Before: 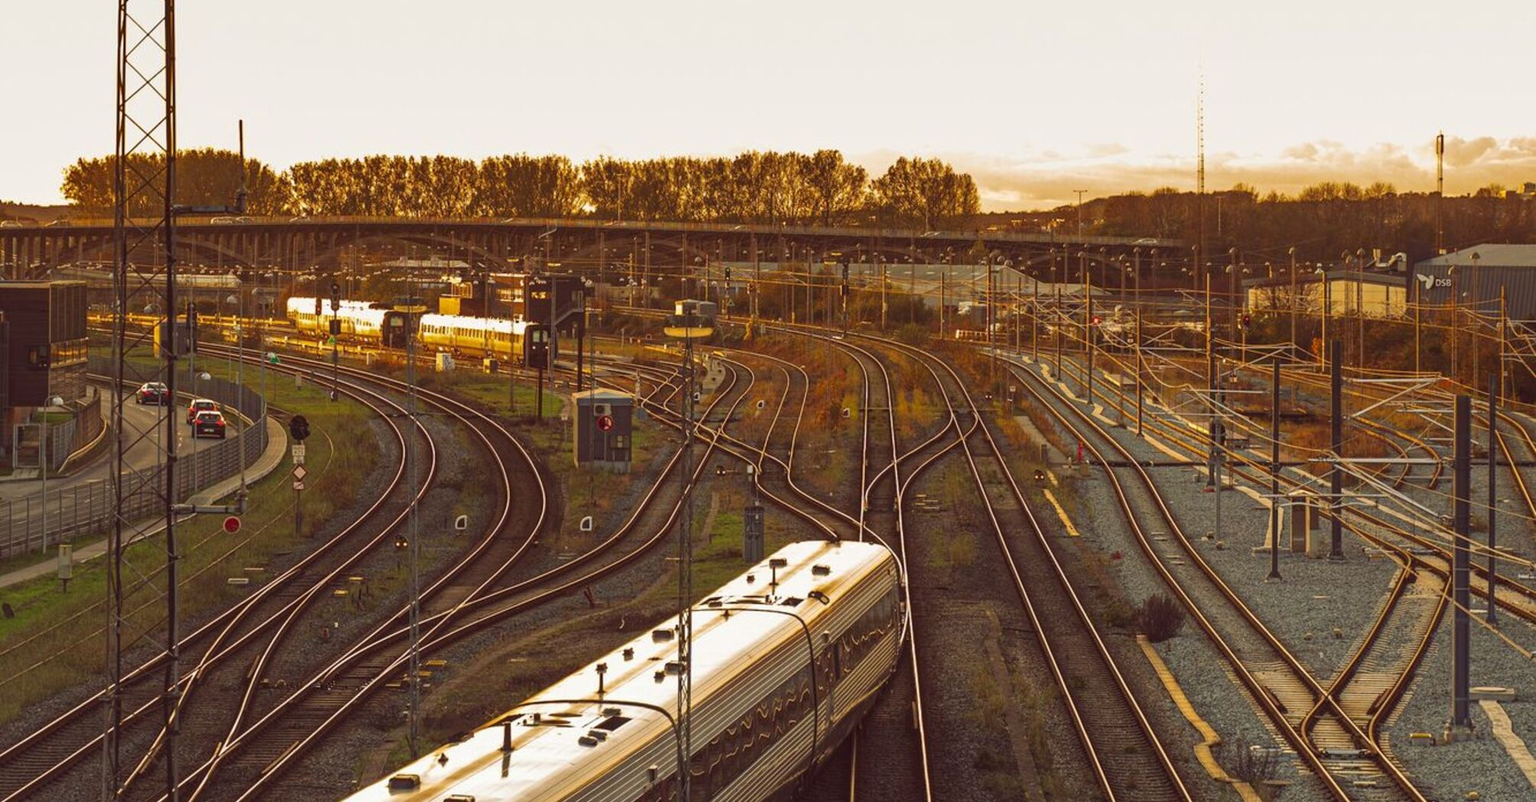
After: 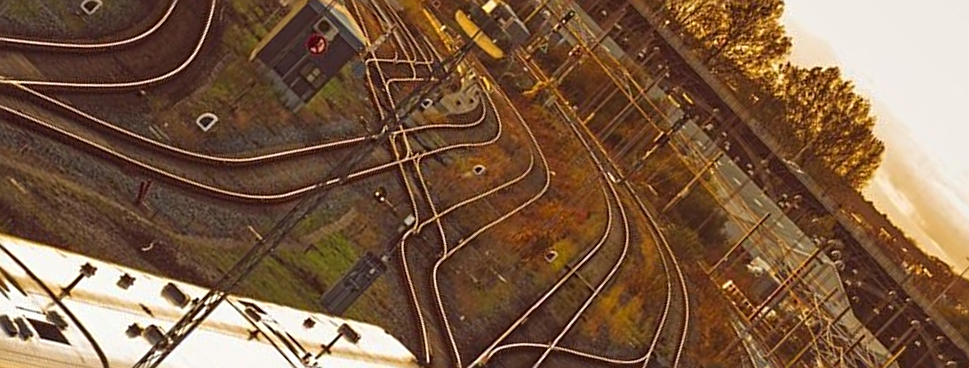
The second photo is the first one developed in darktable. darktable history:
sharpen: on, module defaults
crop and rotate: angle -44.54°, top 16.245%, right 0.861%, bottom 11.645%
